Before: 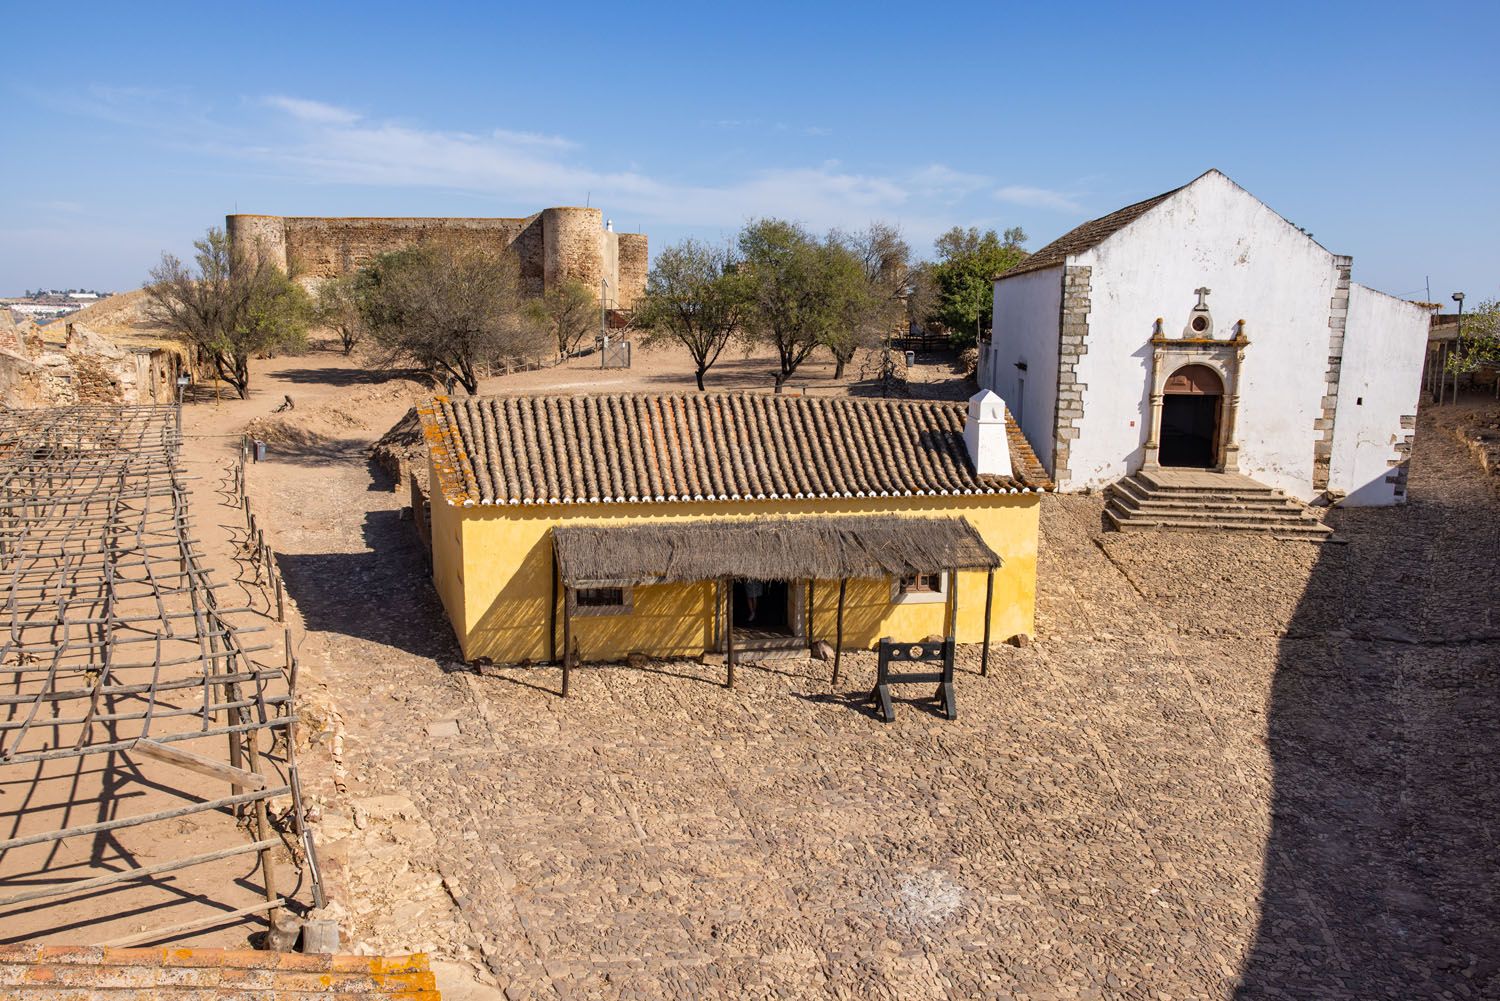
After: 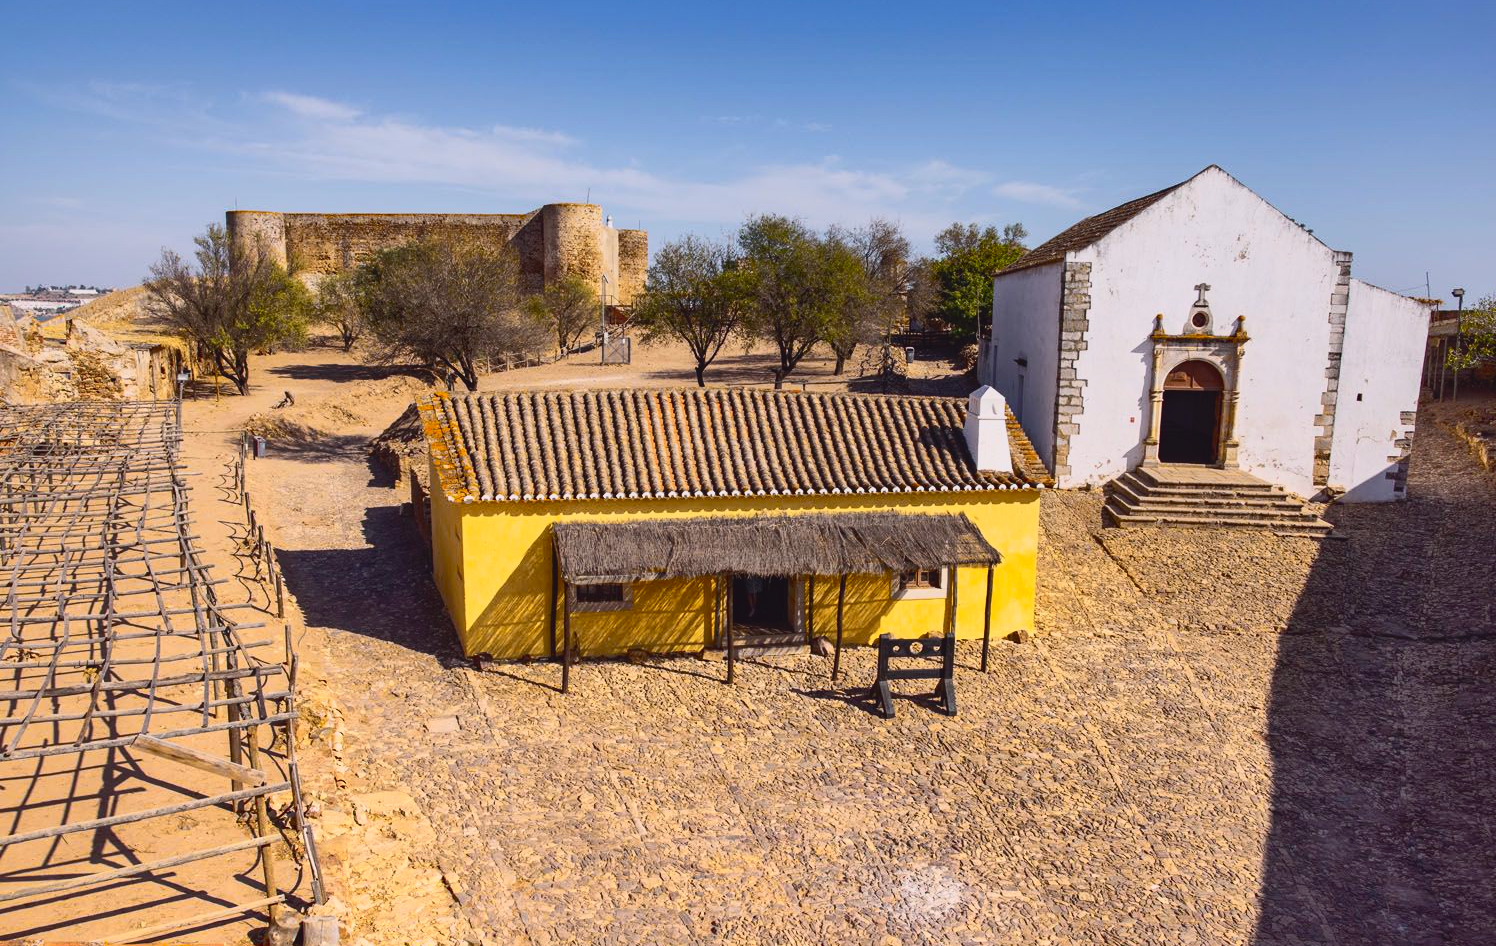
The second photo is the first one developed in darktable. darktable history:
graduated density: on, module defaults
shadows and highlights: on, module defaults
crop: top 0.448%, right 0.264%, bottom 5.045%
tone curve: curves: ch0 [(0, 0.031) (0.145, 0.106) (0.319, 0.269) (0.495, 0.544) (0.707, 0.833) (0.859, 0.931) (1, 0.967)]; ch1 [(0, 0) (0.279, 0.218) (0.424, 0.411) (0.495, 0.504) (0.538, 0.55) (0.578, 0.595) (0.707, 0.778) (1, 1)]; ch2 [(0, 0) (0.125, 0.089) (0.353, 0.329) (0.436, 0.432) (0.552, 0.554) (0.615, 0.674) (1, 1)], color space Lab, independent channels, preserve colors none
